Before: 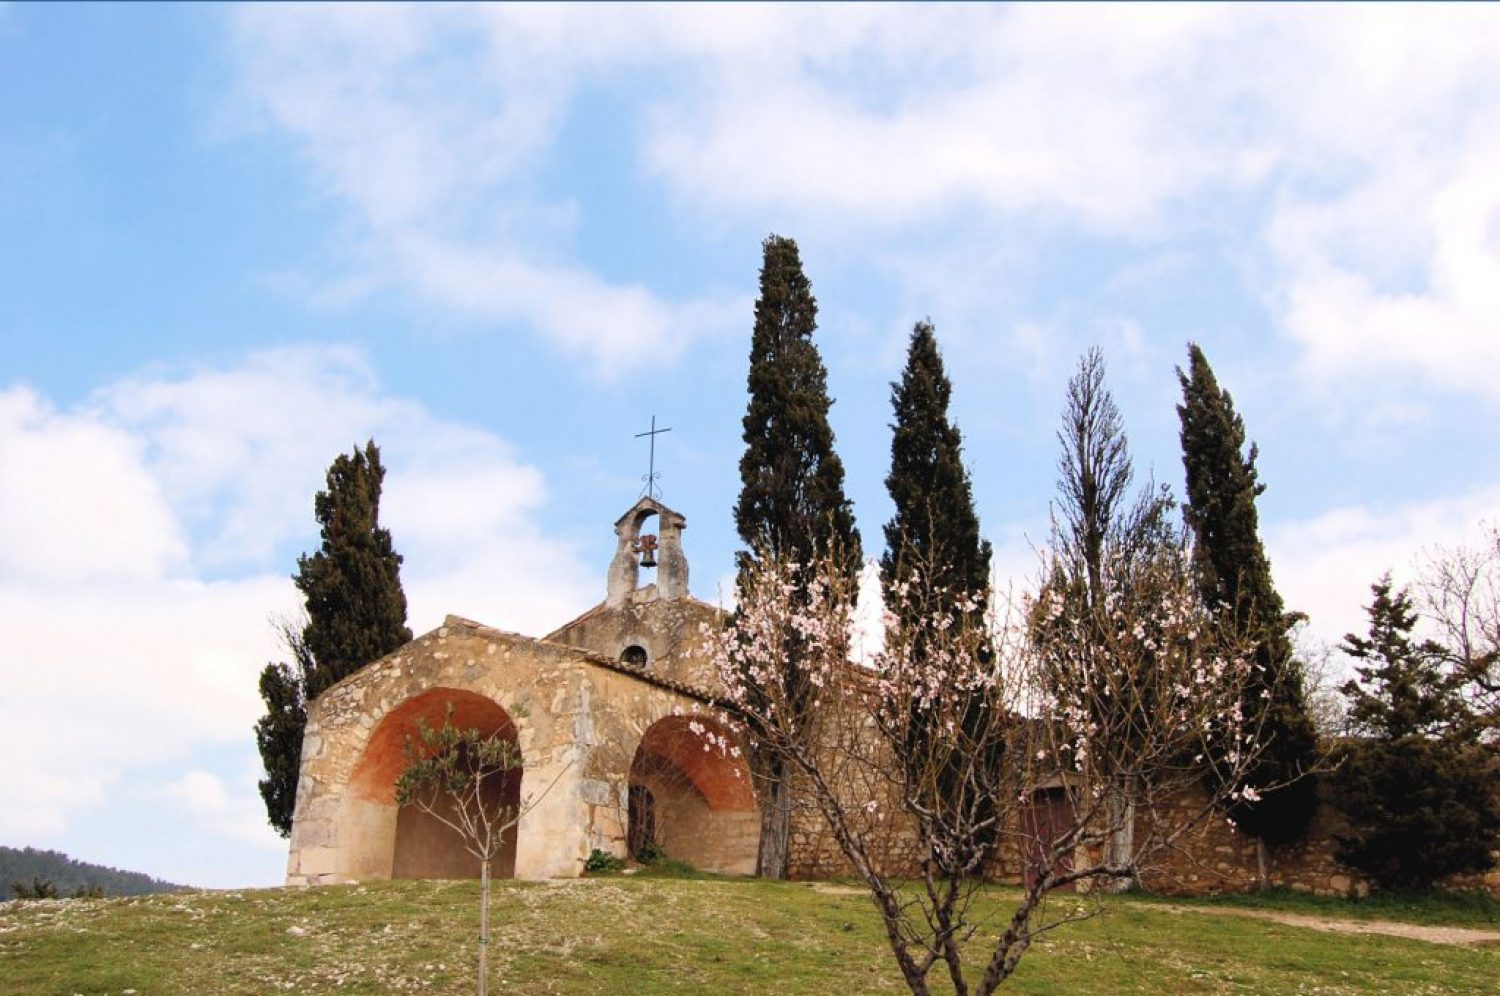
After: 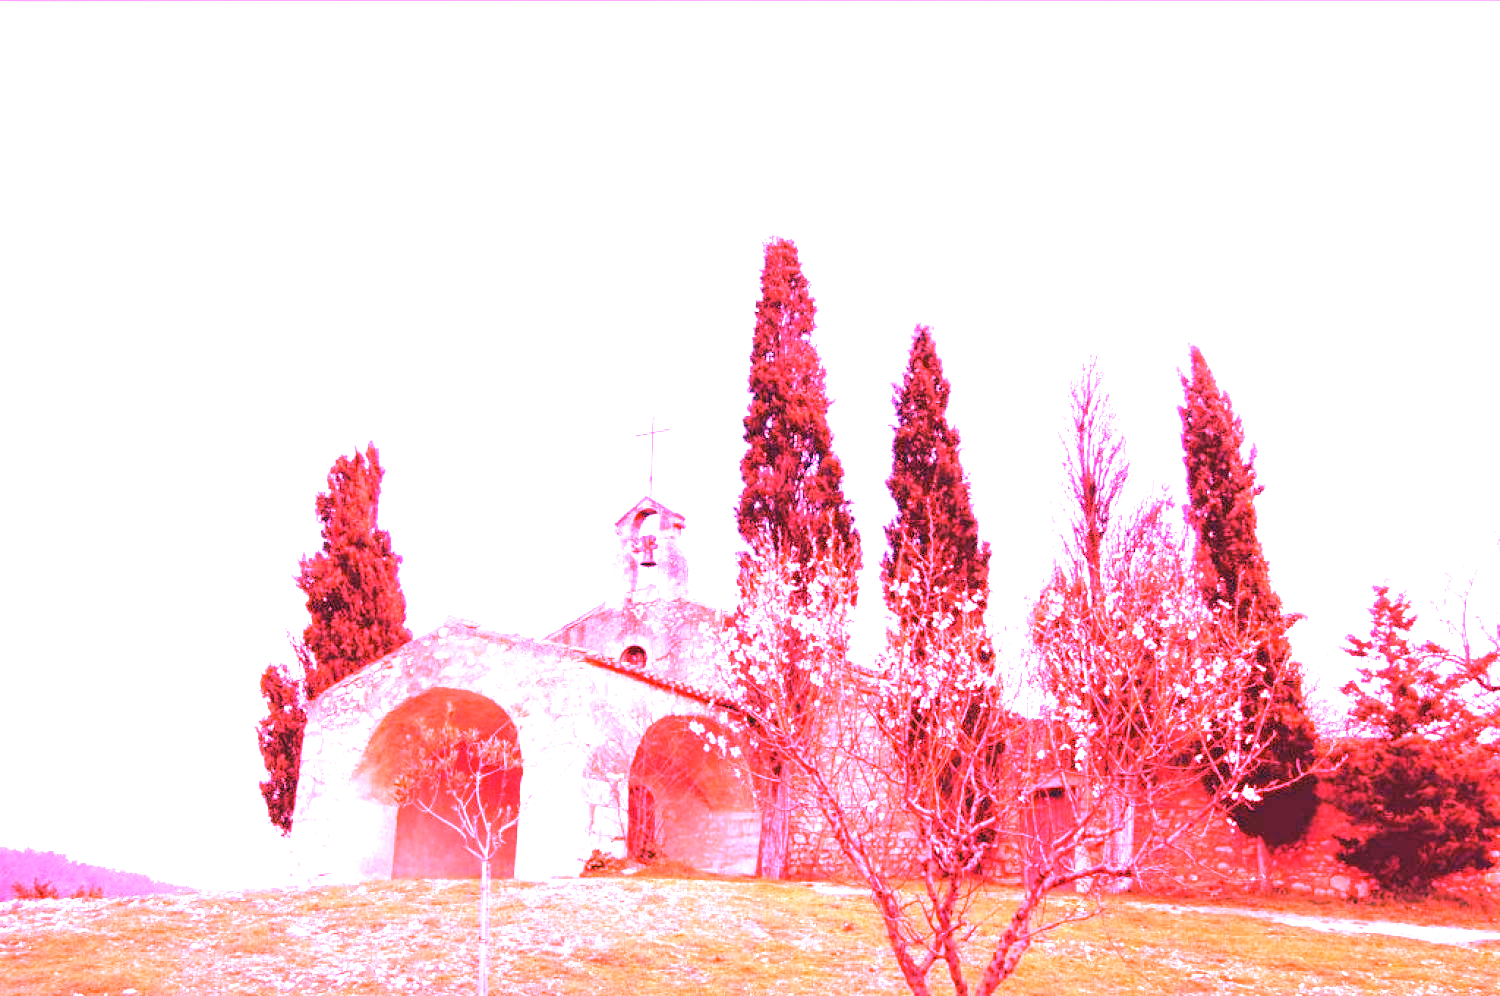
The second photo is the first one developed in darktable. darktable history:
exposure: black level correction 0, exposure 1.6 EV, compensate exposure bias true, compensate highlight preservation false
white balance: red 4.26, blue 1.802
